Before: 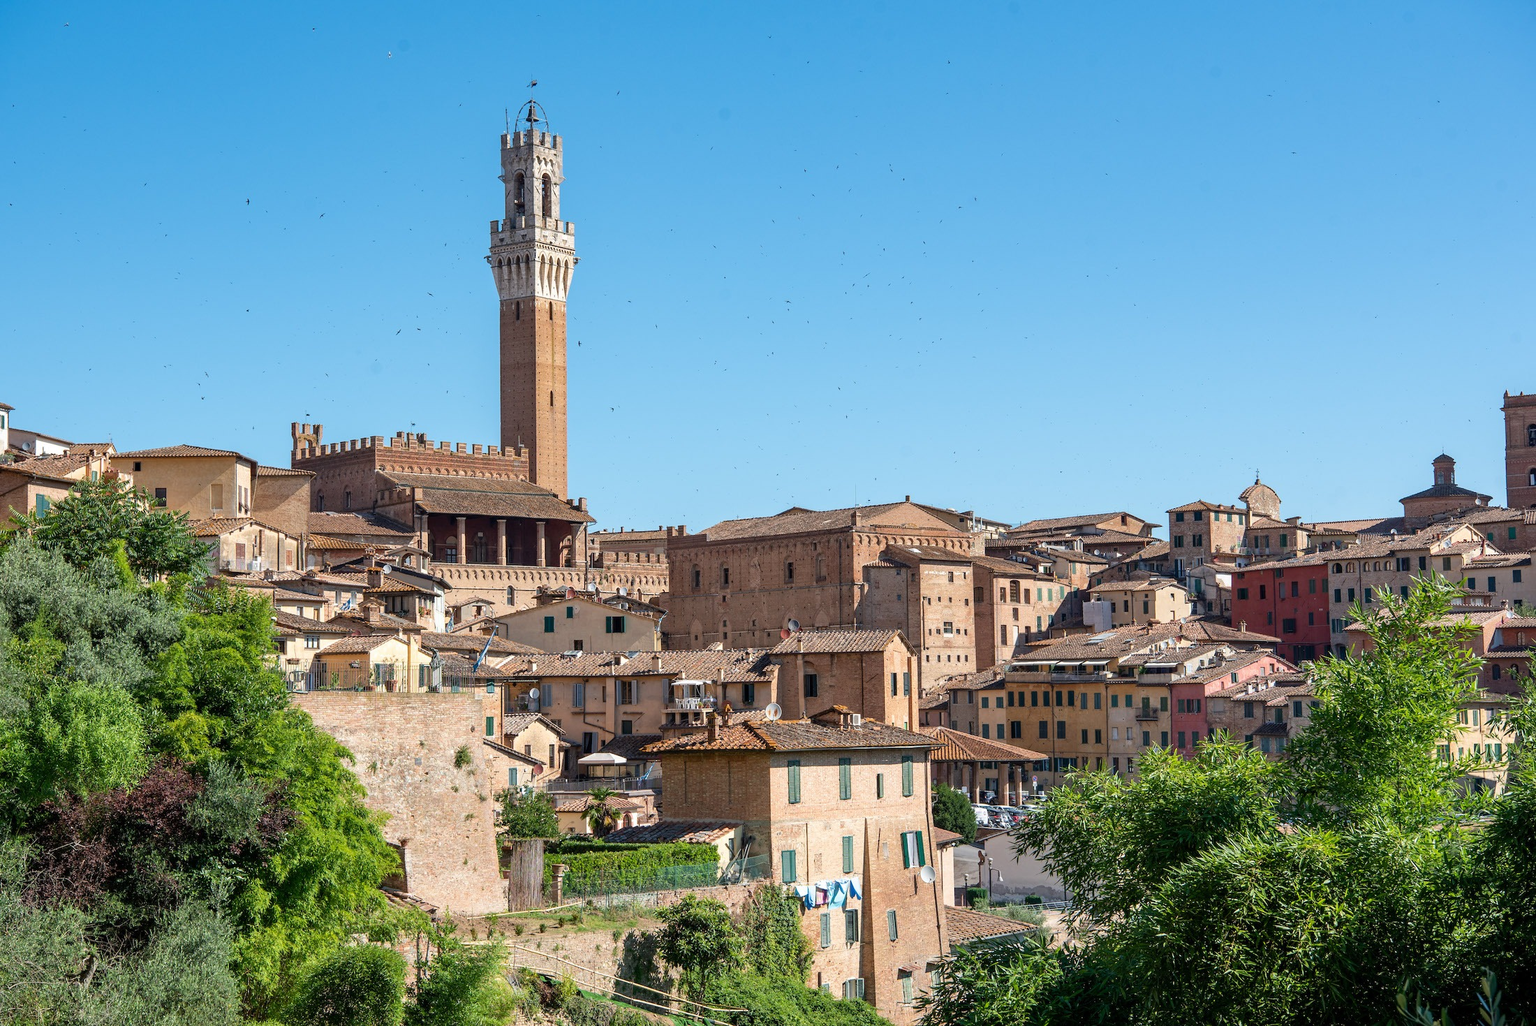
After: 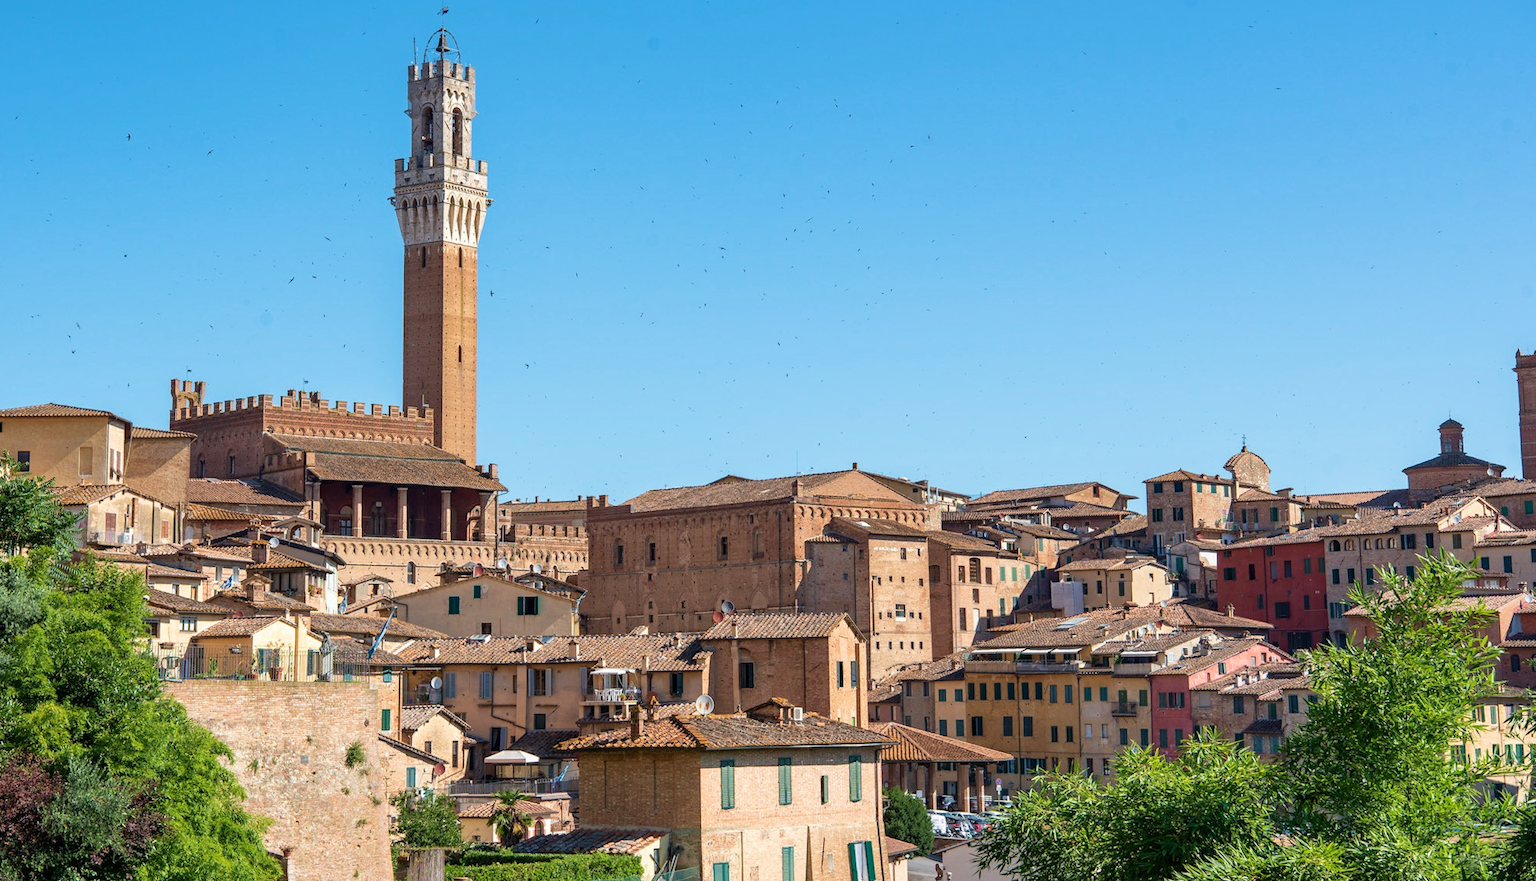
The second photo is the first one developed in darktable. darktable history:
rotate and perspective: rotation 0.226°, lens shift (vertical) -0.042, crop left 0.023, crop right 0.982, crop top 0.006, crop bottom 0.994
velvia: strength 30%
crop: left 8.155%, top 6.611%, bottom 15.385%
